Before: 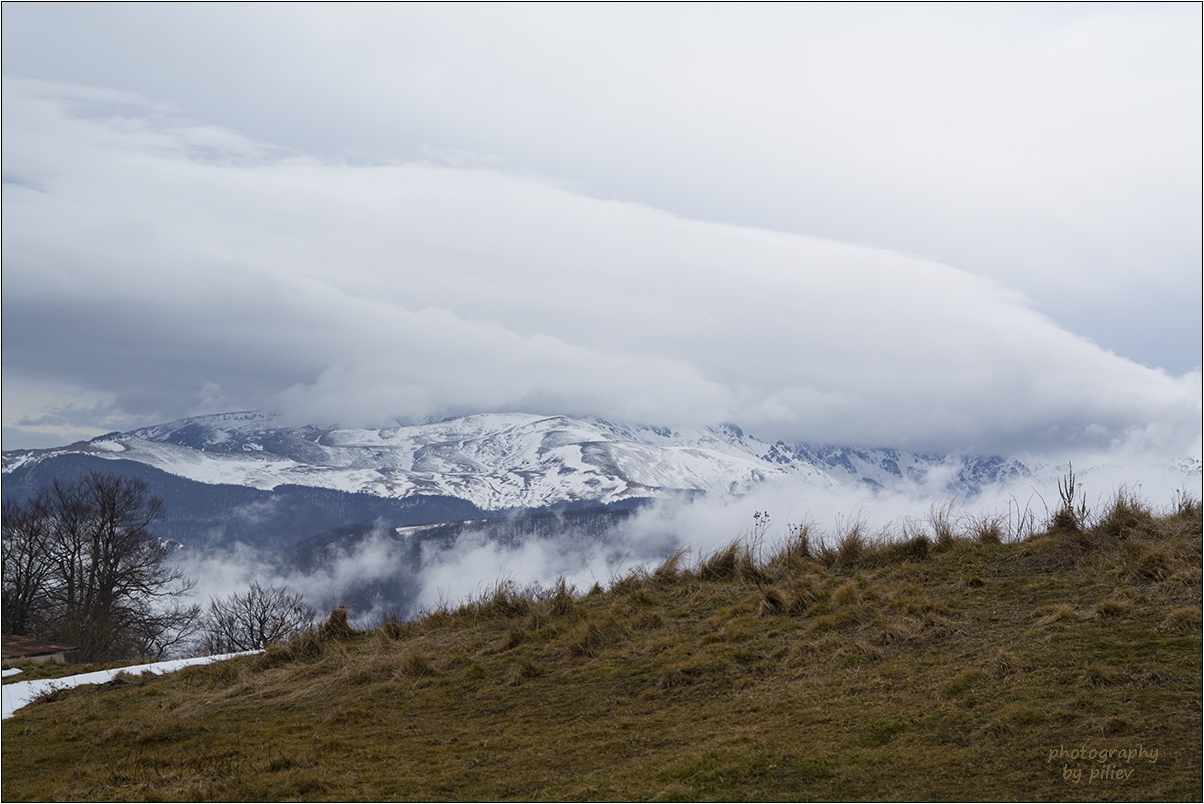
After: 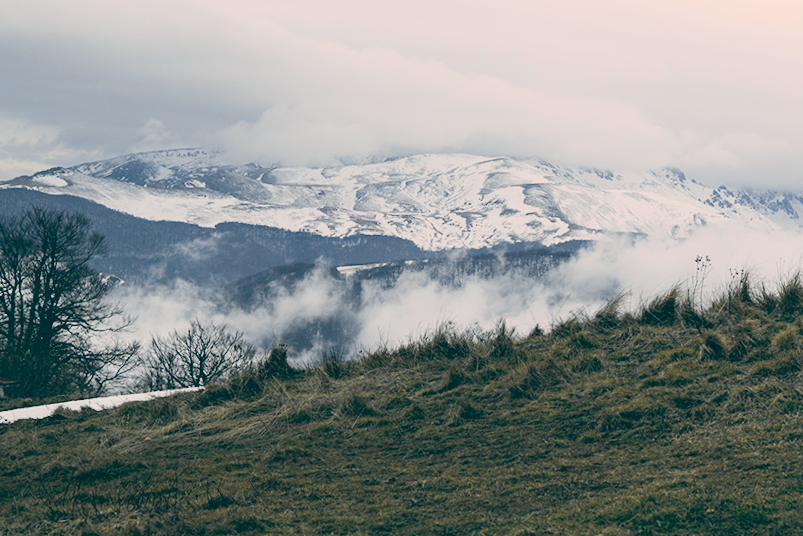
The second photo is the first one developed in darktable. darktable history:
tone curve: curves: ch0 [(0, 0.03) (0.113, 0.087) (0.207, 0.184) (0.515, 0.612) (0.712, 0.793) (1, 0.946)]; ch1 [(0, 0) (0.172, 0.123) (0.317, 0.279) (0.407, 0.401) (0.476, 0.482) (0.505, 0.499) (0.534, 0.534) (0.632, 0.645) (0.726, 0.745) (1, 1)]; ch2 [(0, 0) (0.411, 0.424) (0.476, 0.492) (0.521, 0.524) (0.541, 0.559) (0.65, 0.699) (1, 1)], color space Lab, independent channels, preserve colors none
color balance: lift [1.006, 0.985, 1.002, 1.015], gamma [1, 0.953, 1.008, 1.047], gain [1.076, 1.13, 1.004, 0.87]
crop and rotate: angle -0.82°, left 3.85%, top 31.828%, right 27.992%
